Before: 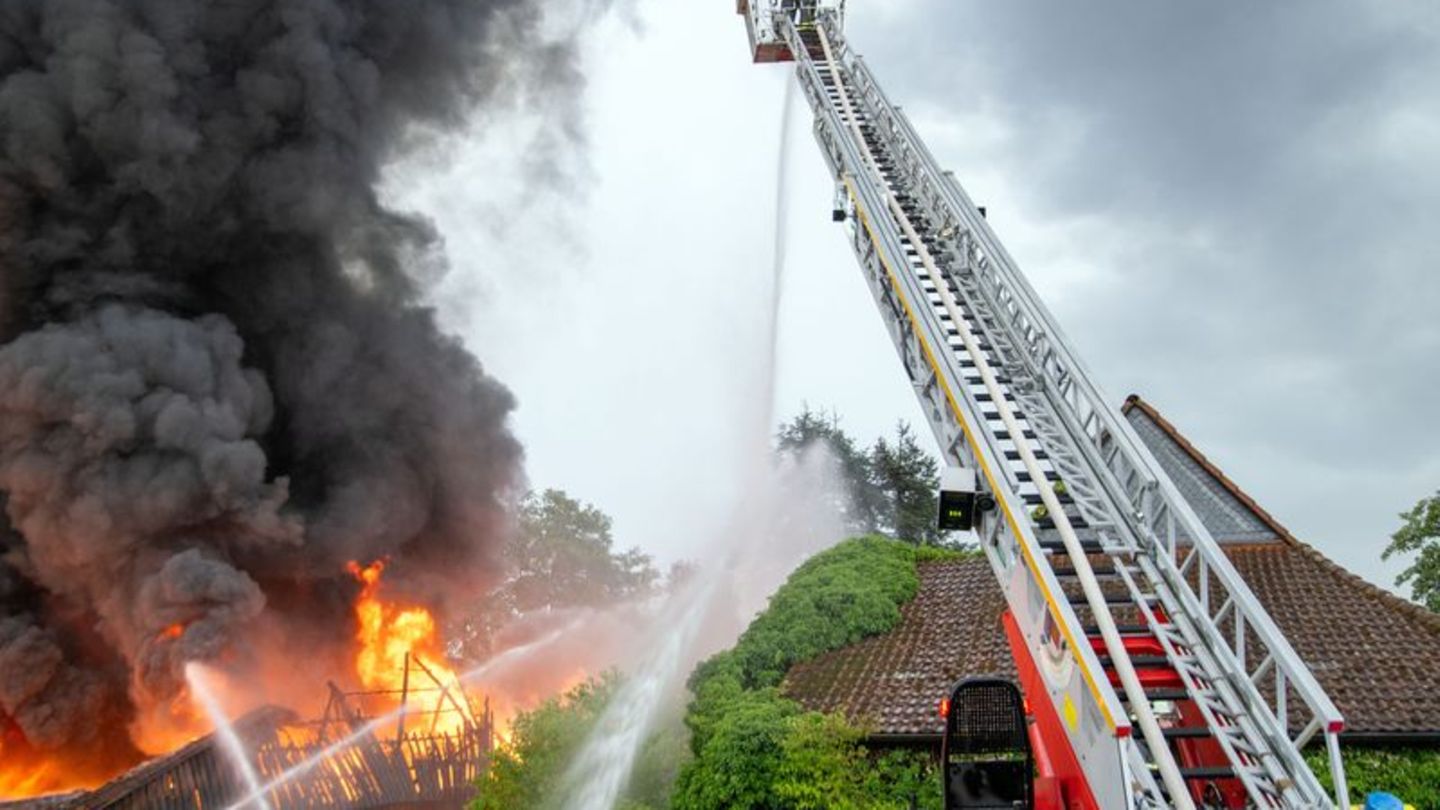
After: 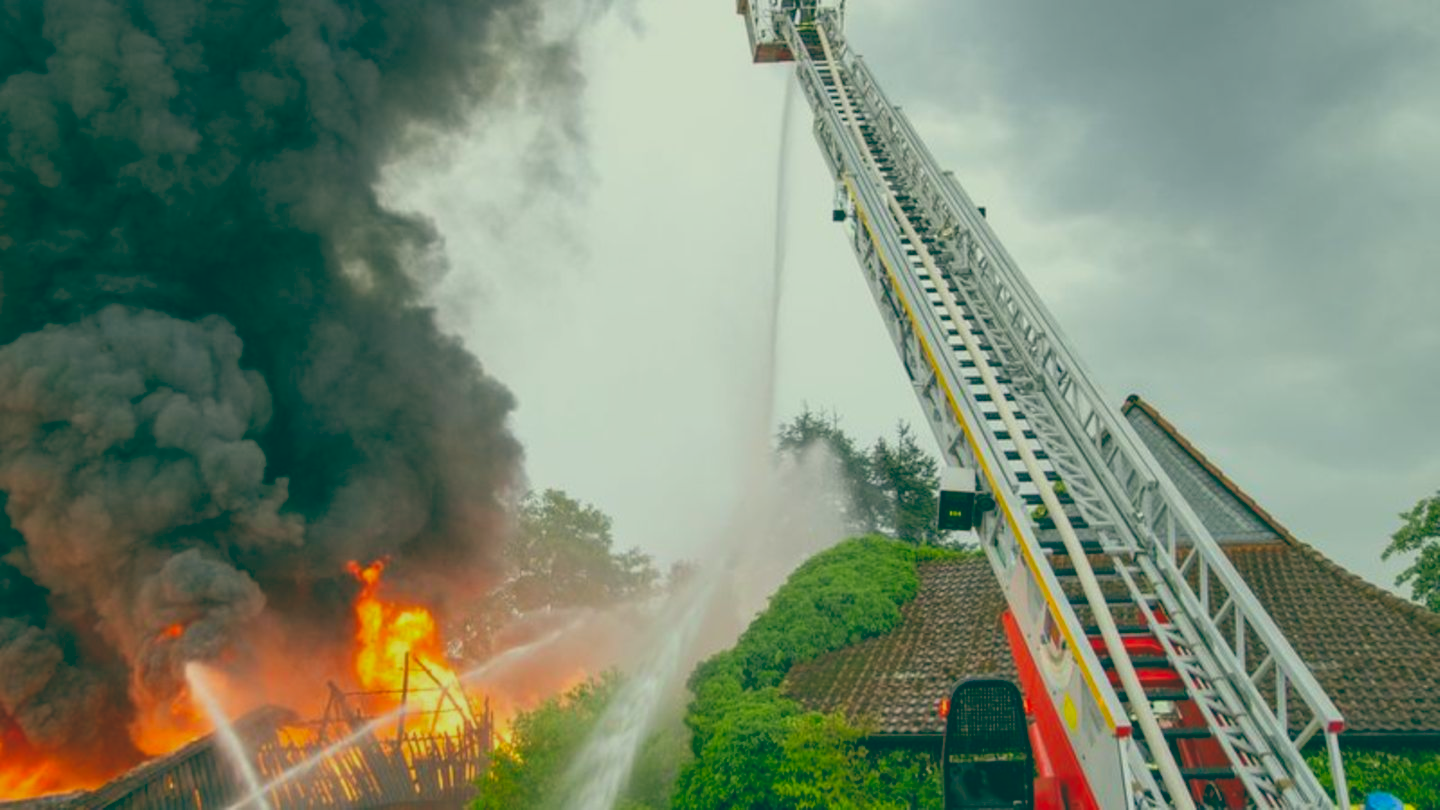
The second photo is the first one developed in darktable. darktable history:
color balance: lift [1.005, 0.99, 1.007, 1.01], gamma [1, 1.034, 1.032, 0.966], gain [0.873, 1.055, 1.067, 0.933]
contrast brightness saturation: contrast -0.19, saturation 0.19
